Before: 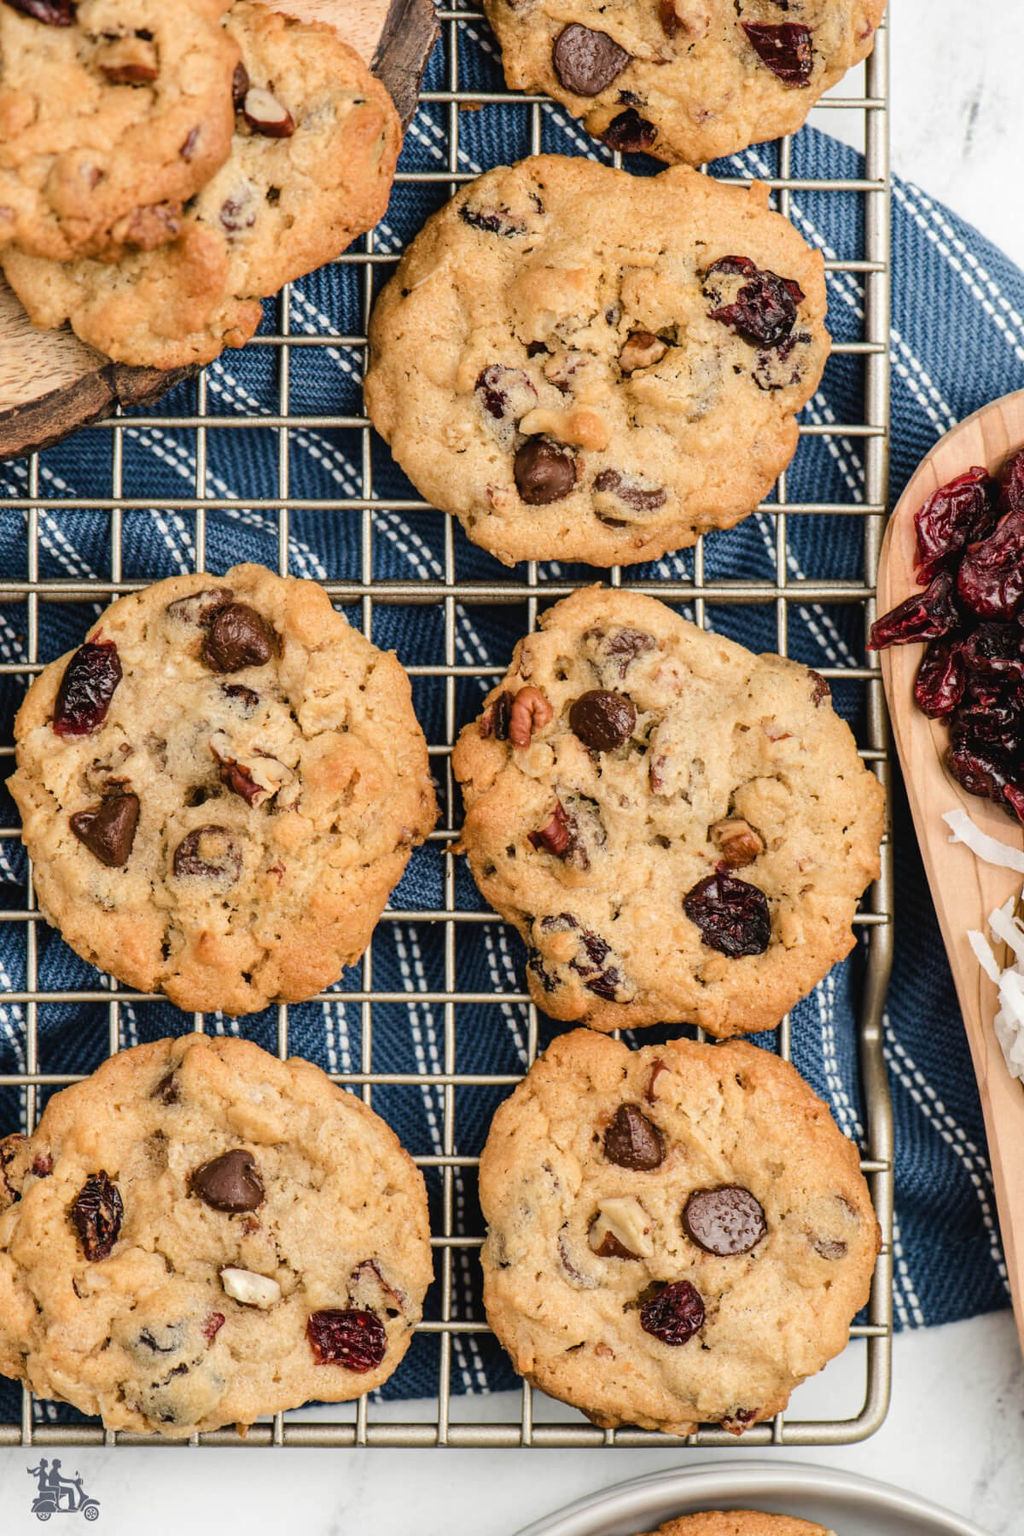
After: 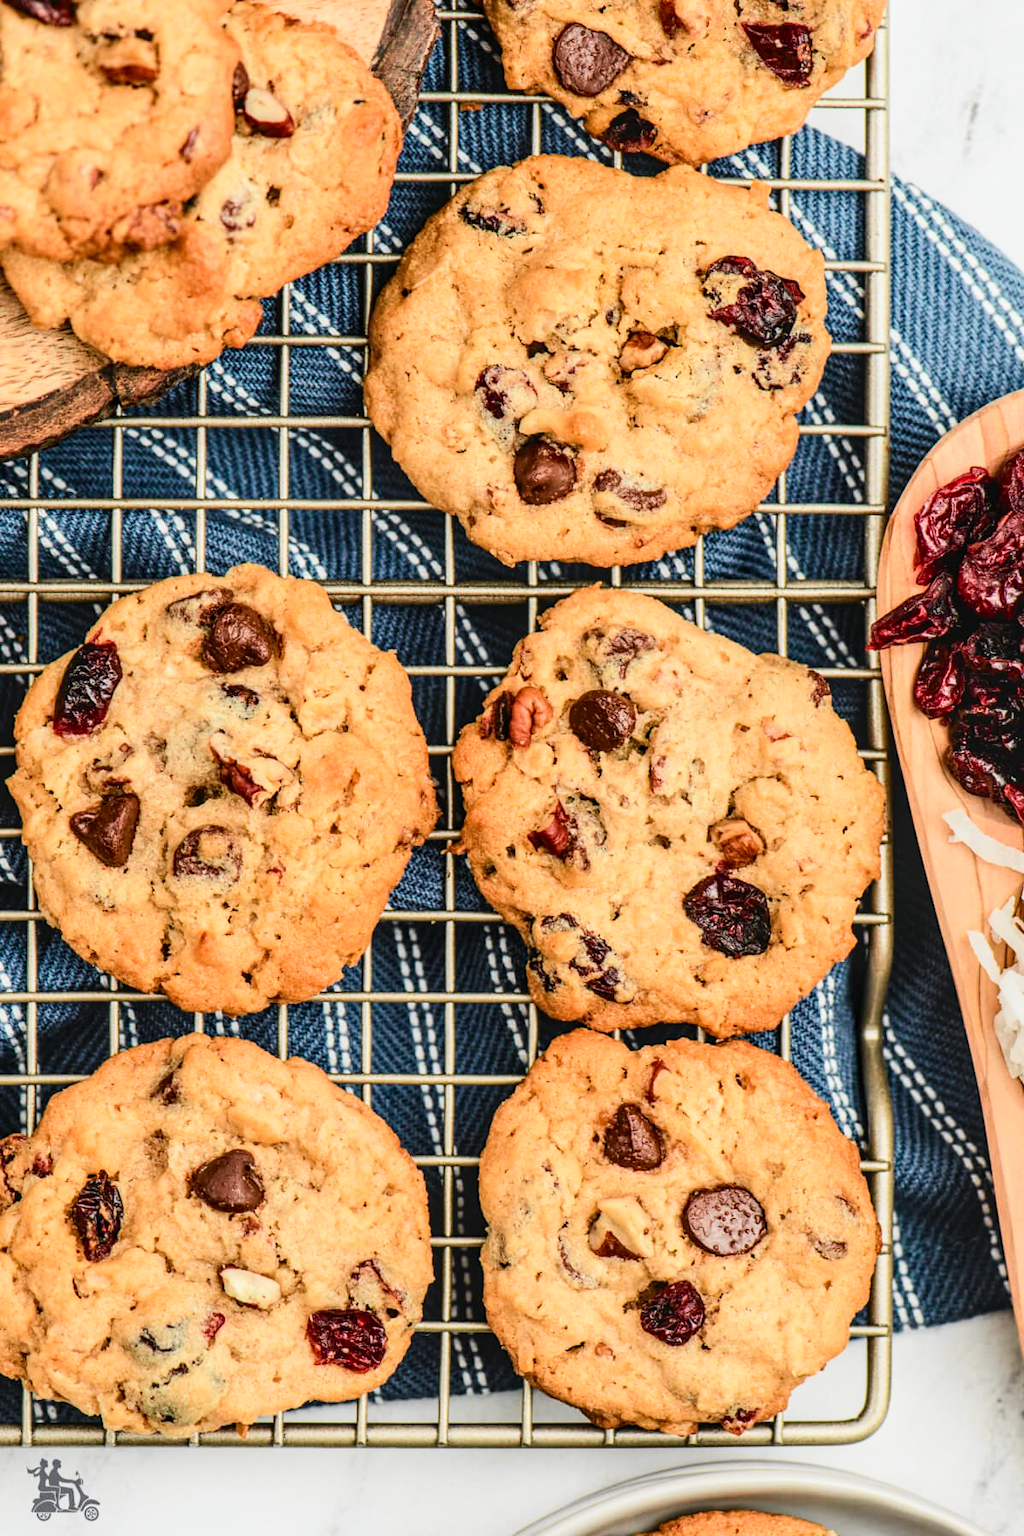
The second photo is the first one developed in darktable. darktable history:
local contrast: on, module defaults
tone curve: curves: ch0 [(0, 0) (0.131, 0.116) (0.316, 0.345) (0.501, 0.584) (0.629, 0.732) (0.812, 0.888) (1, 0.974)]; ch1 [(0, 0) (0.366, 0.367) (0.475, 0.462) (0.494, 0.496) (0.504, 0.499) (0.553, 0.584) (1, 1)]; ch2 [(0, 0) (0.333, 0.346) (0.375, 0.375) (0.424, 0.43) (0.476, 0.492) (0.502, 0.502) (0.533, 0.556) (0.566, 0.599) (0.614, 0.653) (1, 1)], color space Lab, independent channels, preserve colors none
